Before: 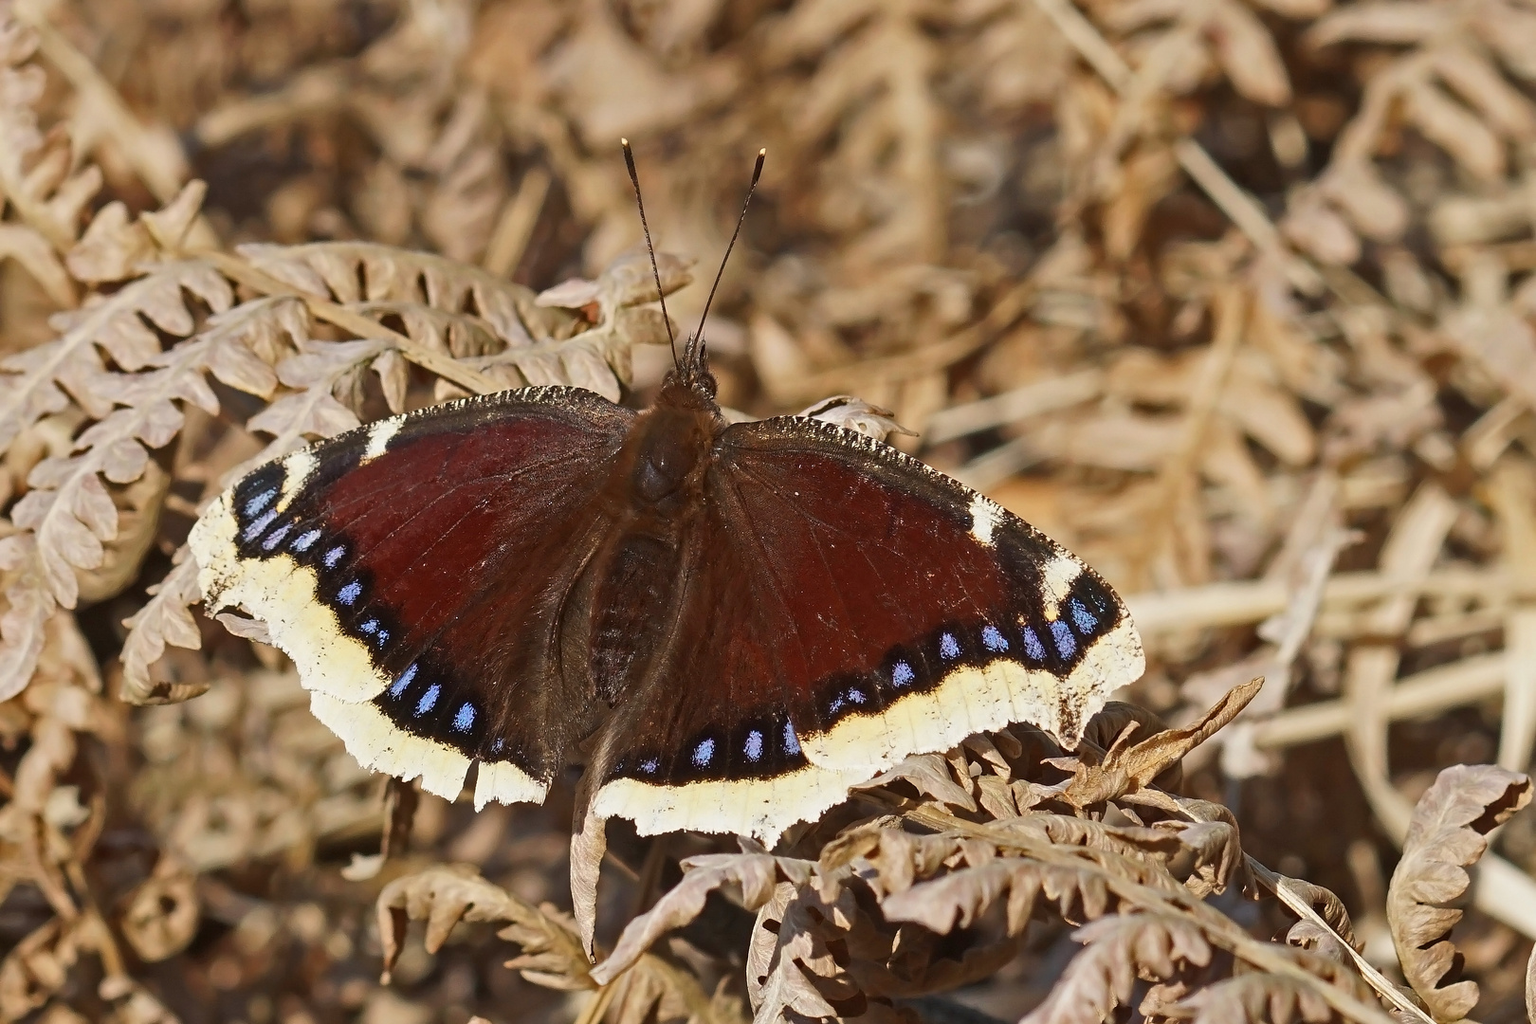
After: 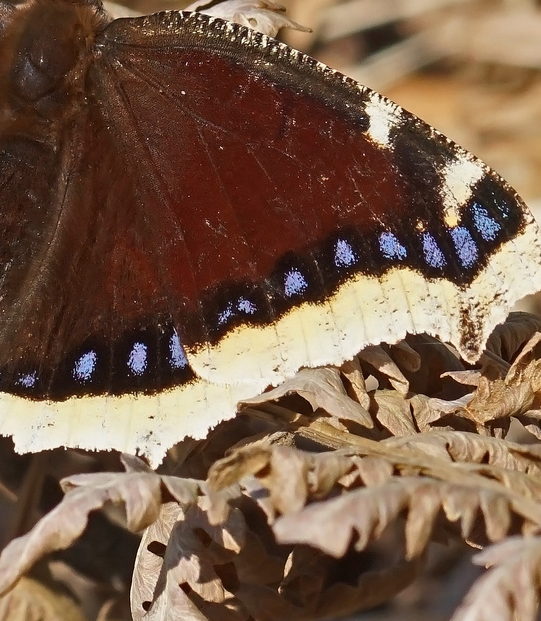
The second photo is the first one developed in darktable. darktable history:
crop: left 40.578%, top 39.658%, right 26.013%, bottom 2.769%
